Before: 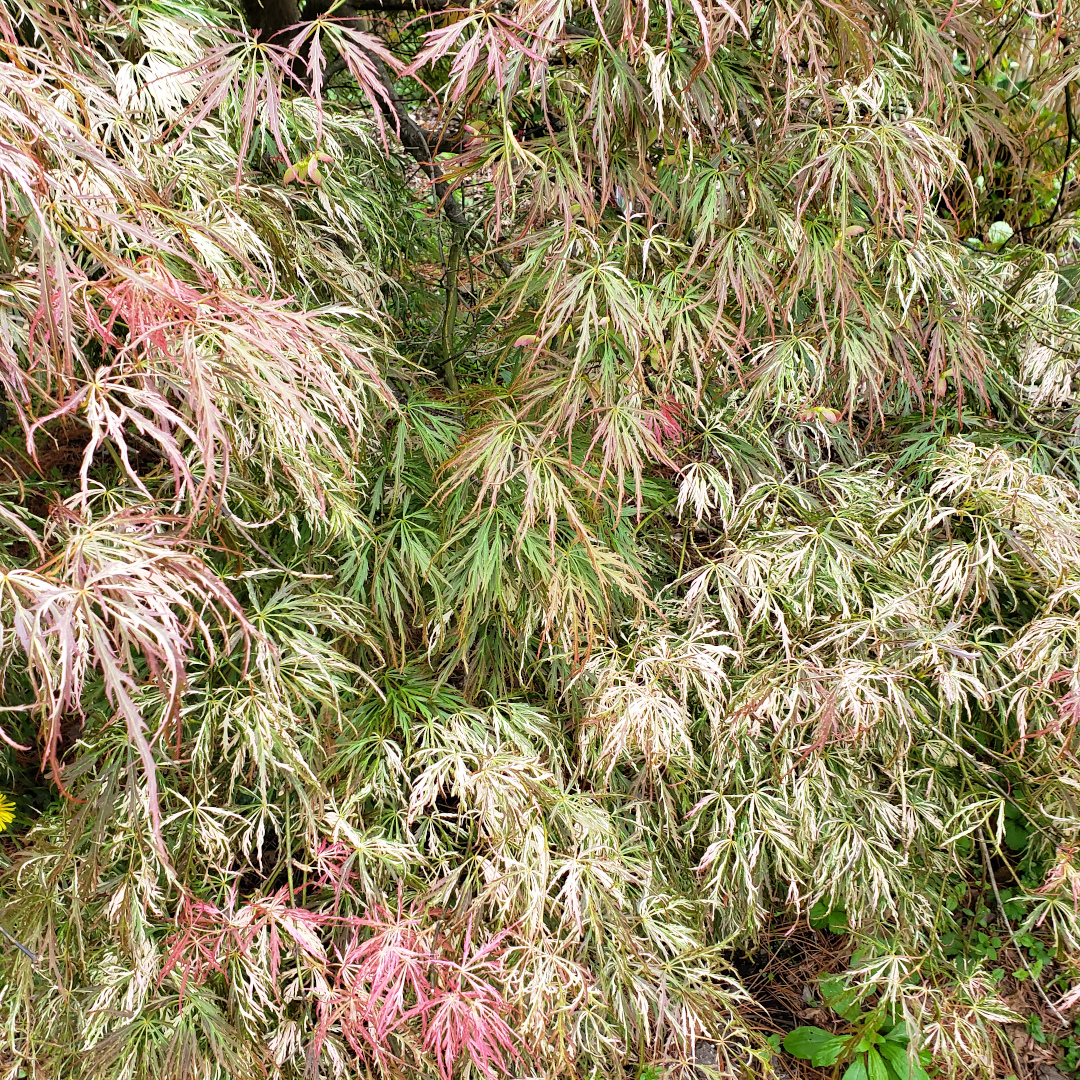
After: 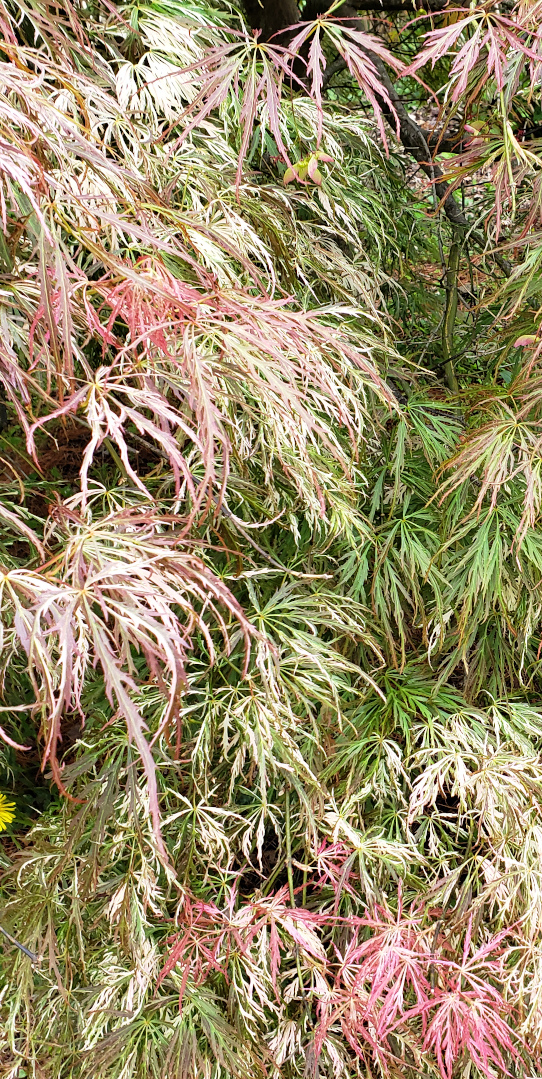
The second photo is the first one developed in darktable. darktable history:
crop and rotate: left 0.027%, top 0%, right 49.744%
